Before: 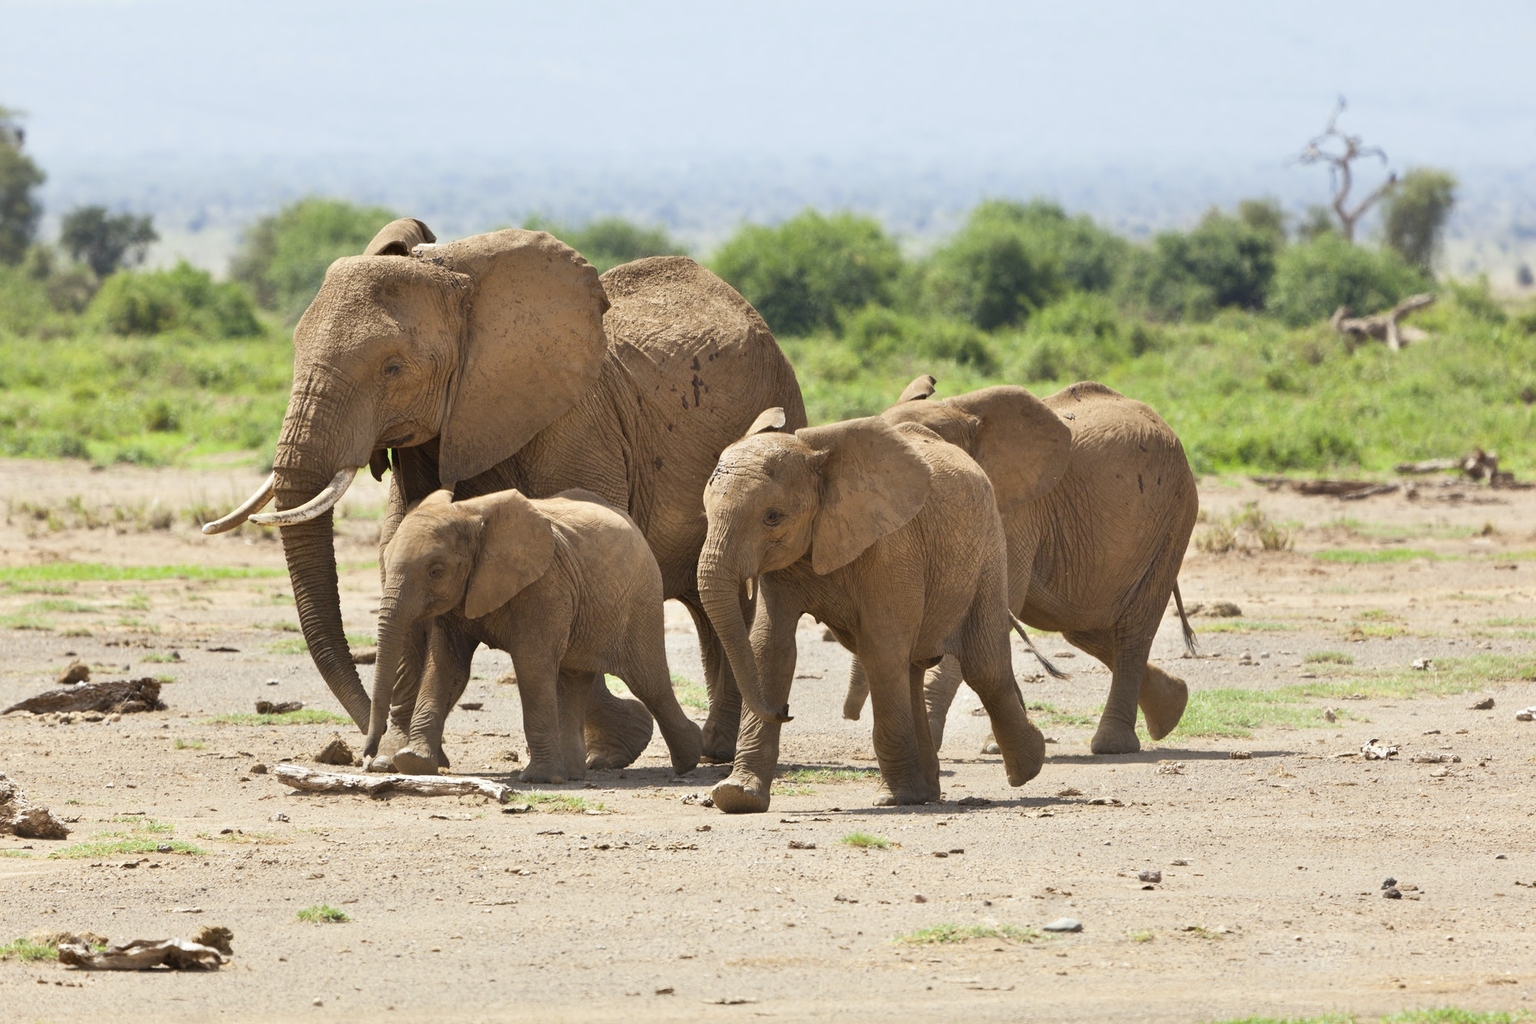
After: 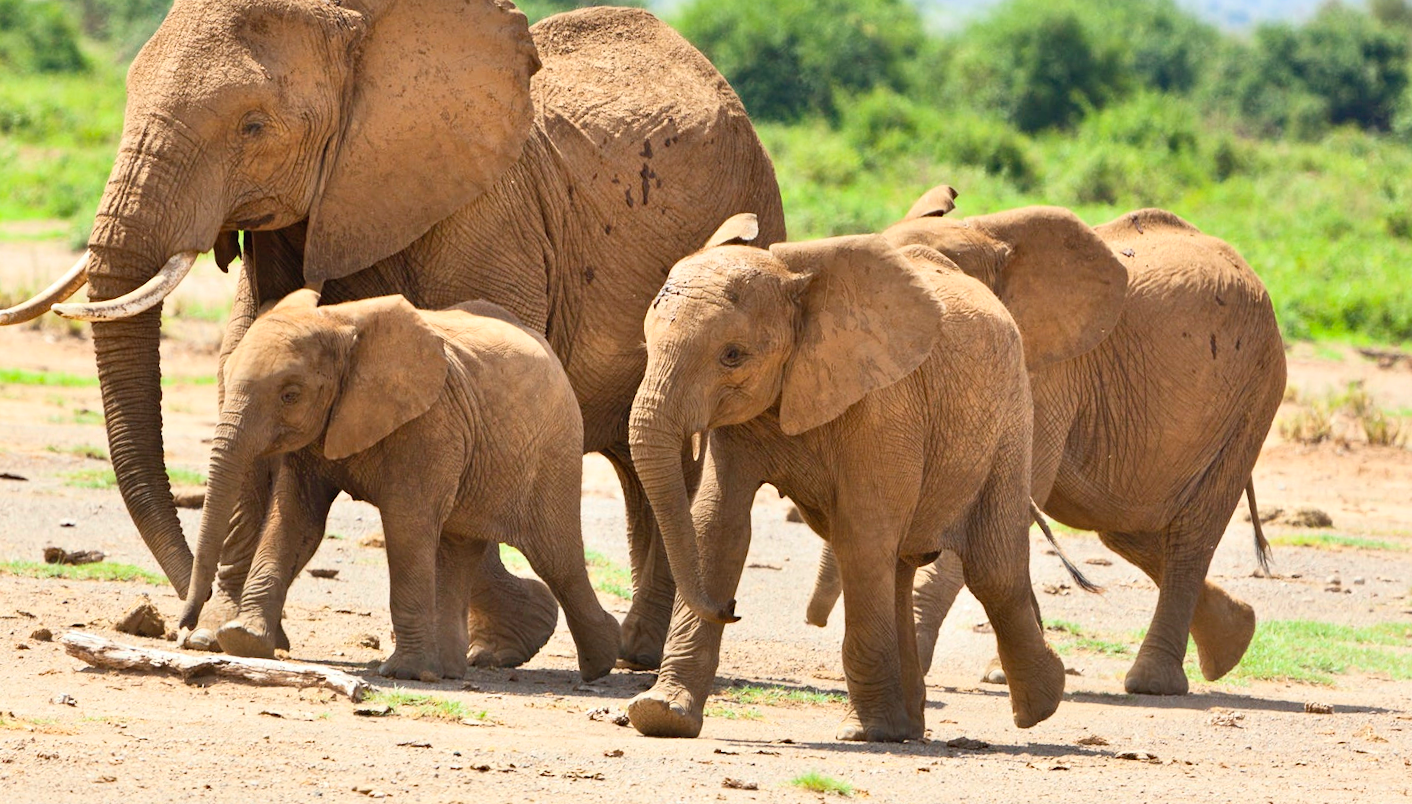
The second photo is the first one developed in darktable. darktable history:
contrast brightness saturation: contrast 0.201, brightness 0.167, saturation 0.216
crop and rotate: angle -4.1°, left 9.868%, top 21.155%, right 12.081%, bottom 12.142%
haze removal: compatibility mode true, adaptive false
